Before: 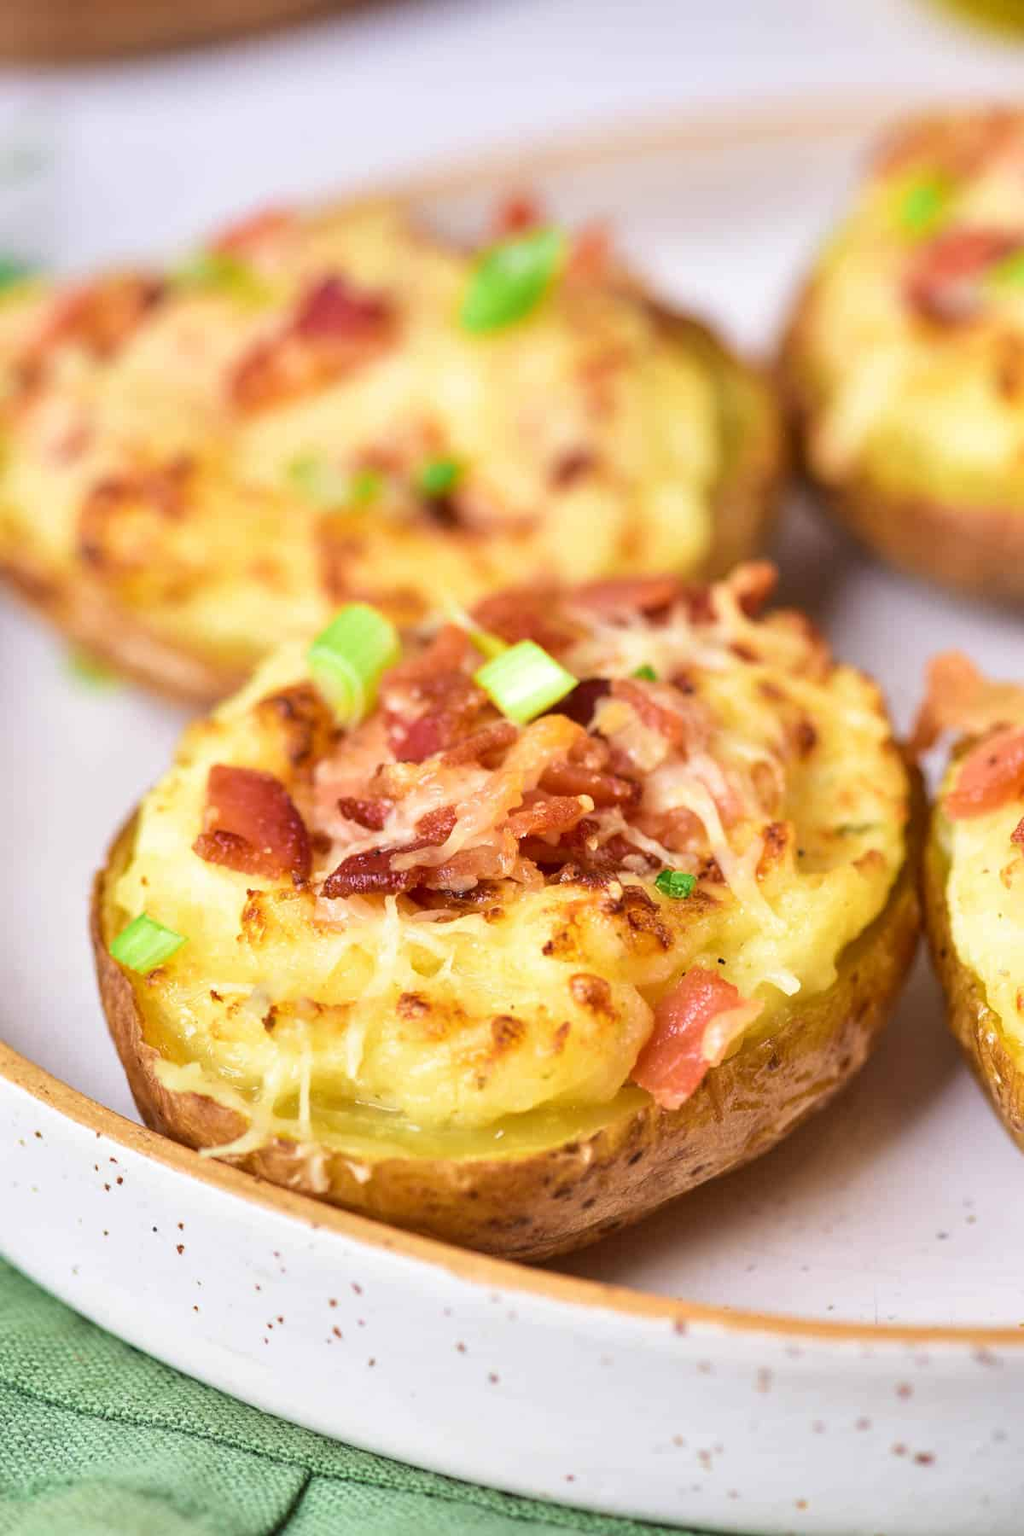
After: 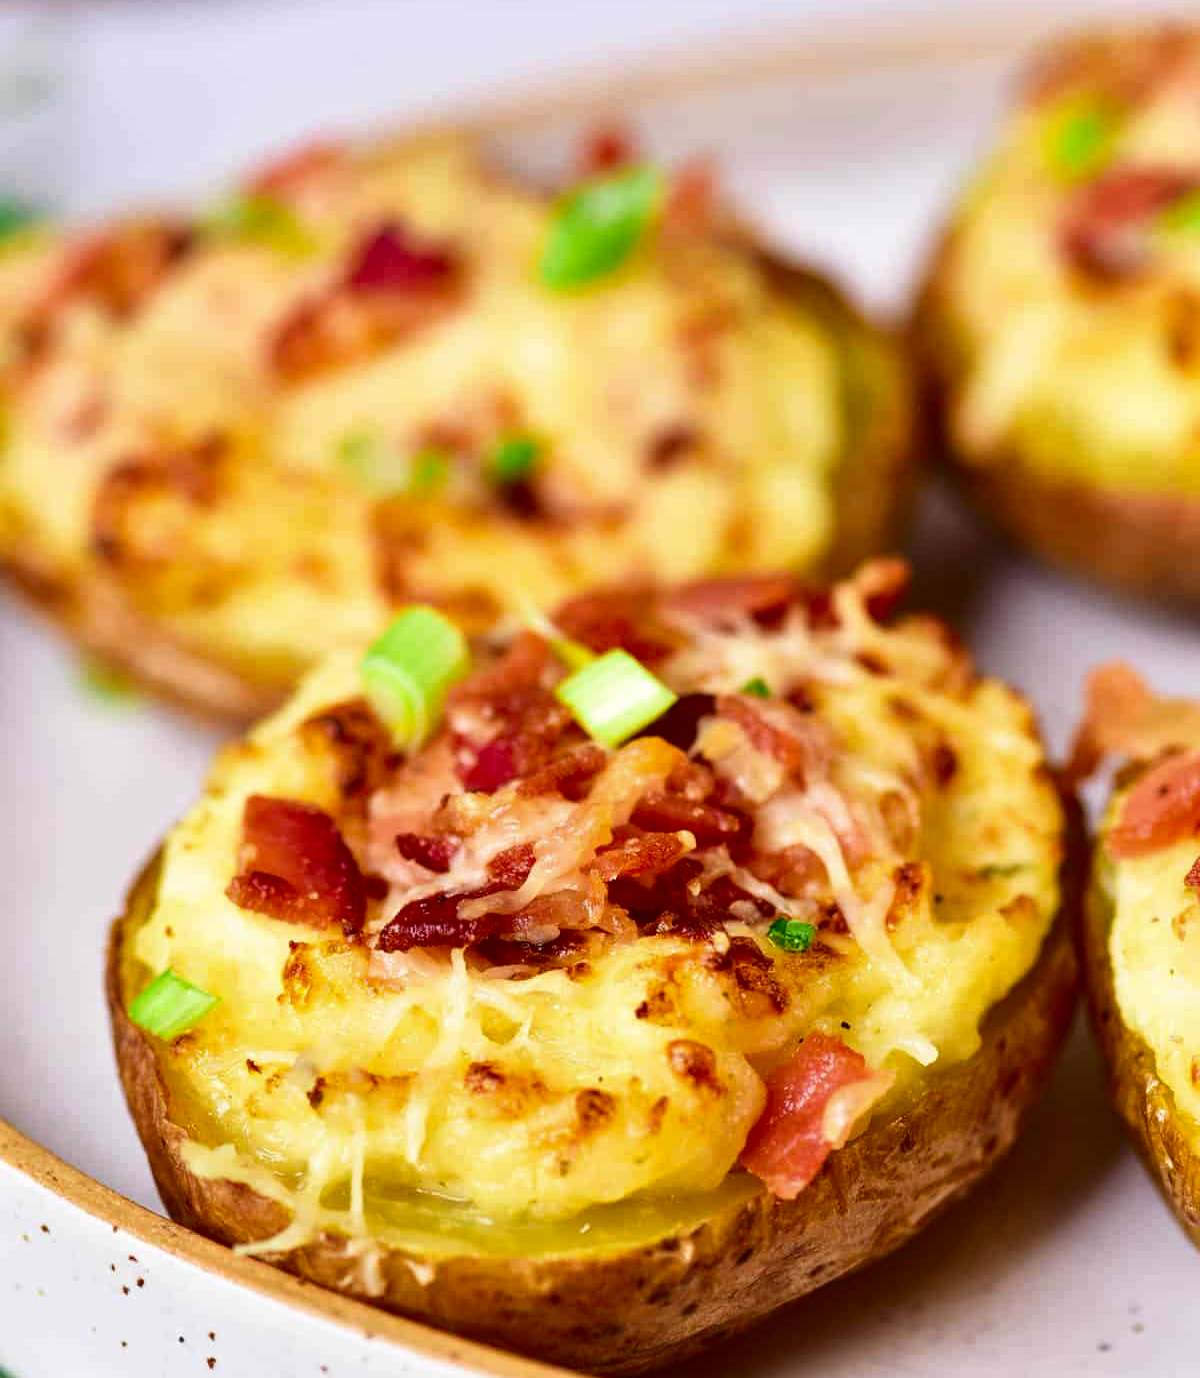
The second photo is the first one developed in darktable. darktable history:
contrast brightness saturation: contrast 0.129, brightness -0.237, saturation 0.14
crop: top 5.612%, bottom 17.816%
